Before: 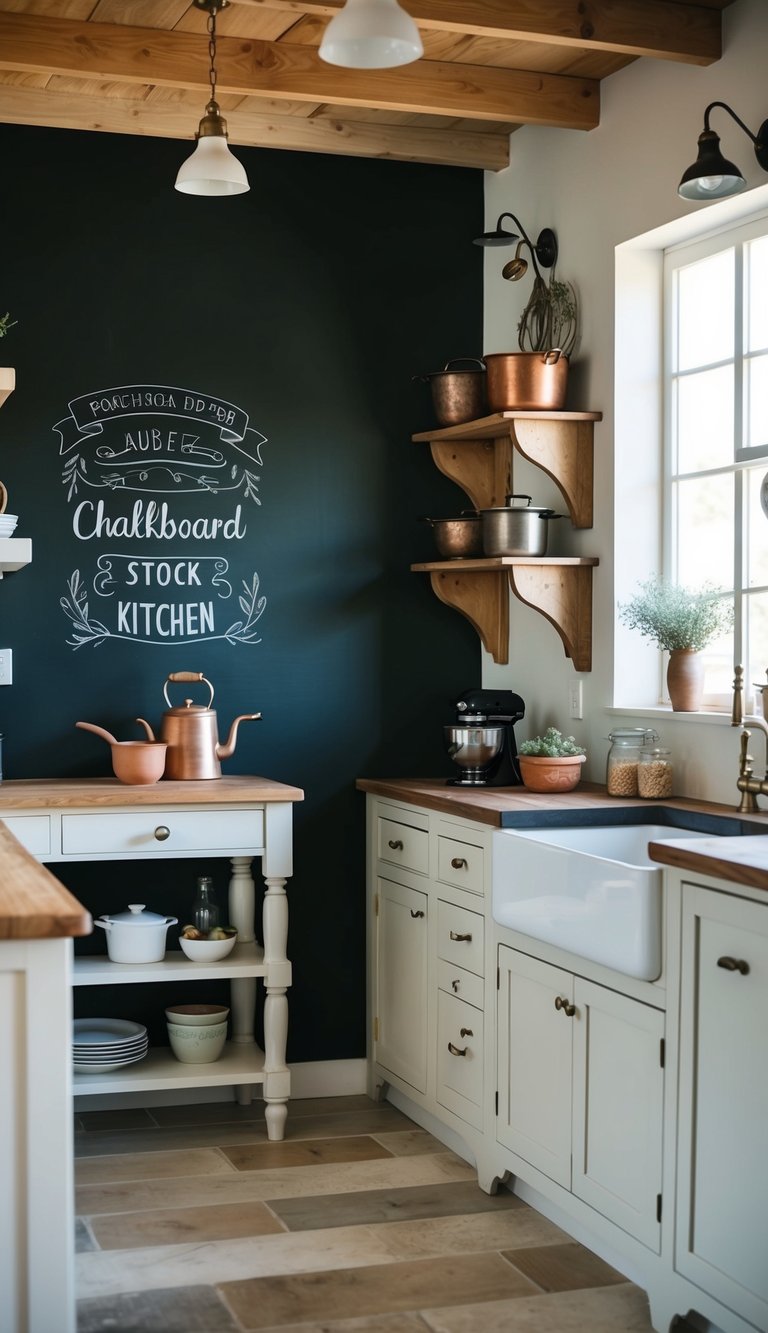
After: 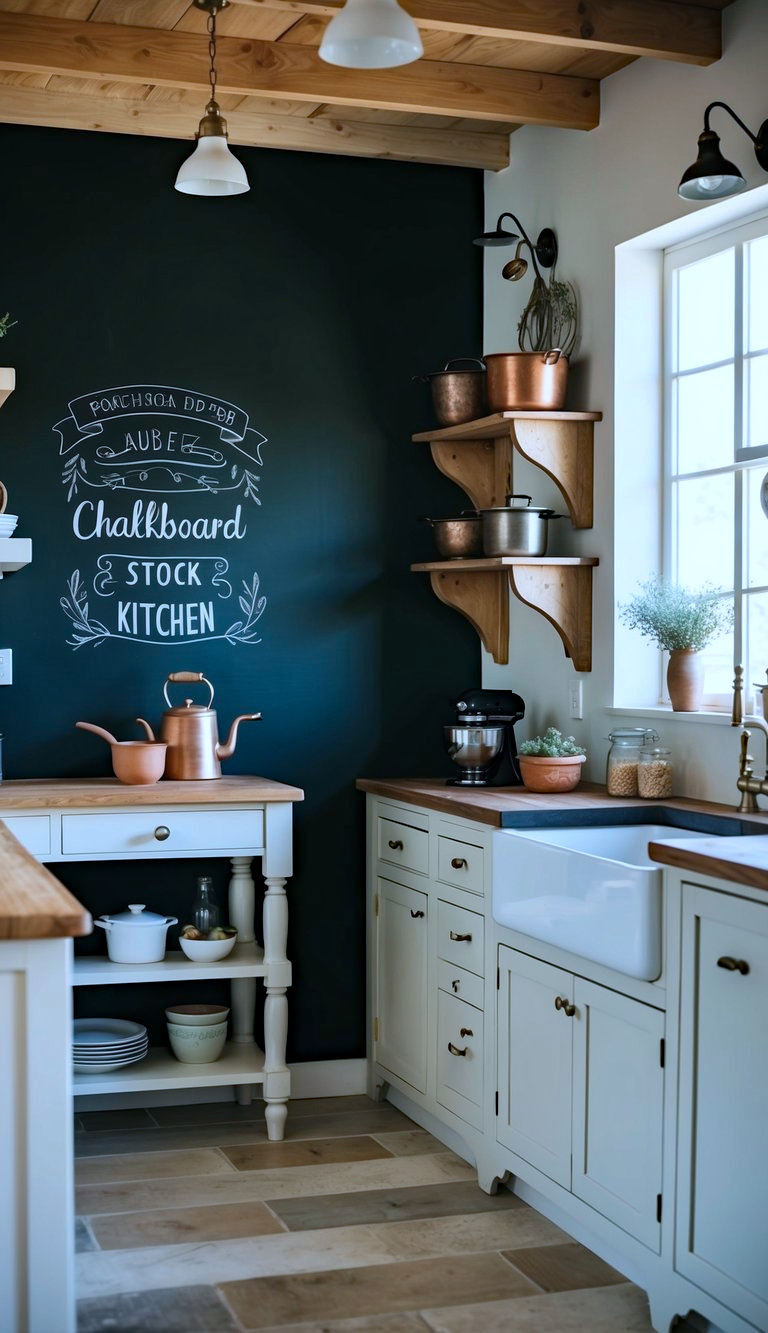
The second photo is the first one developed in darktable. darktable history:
haze removal: compatibility mode true, adaptive false
color calibration: x 0.38, y 0.39, temperature 4086.04 K
